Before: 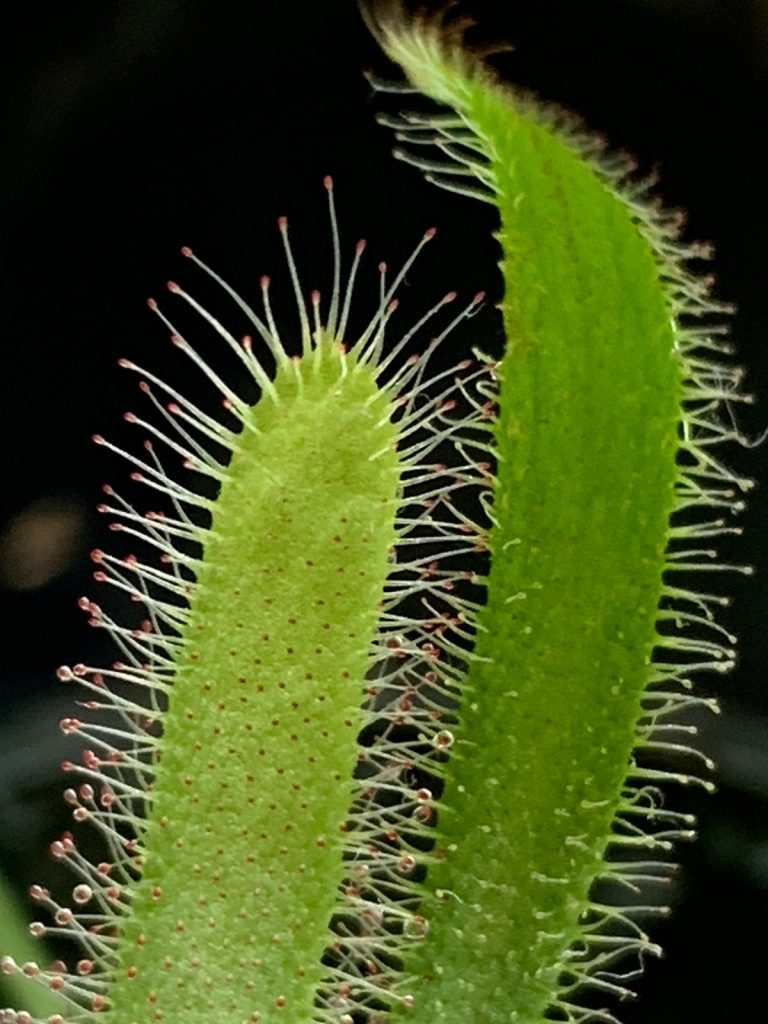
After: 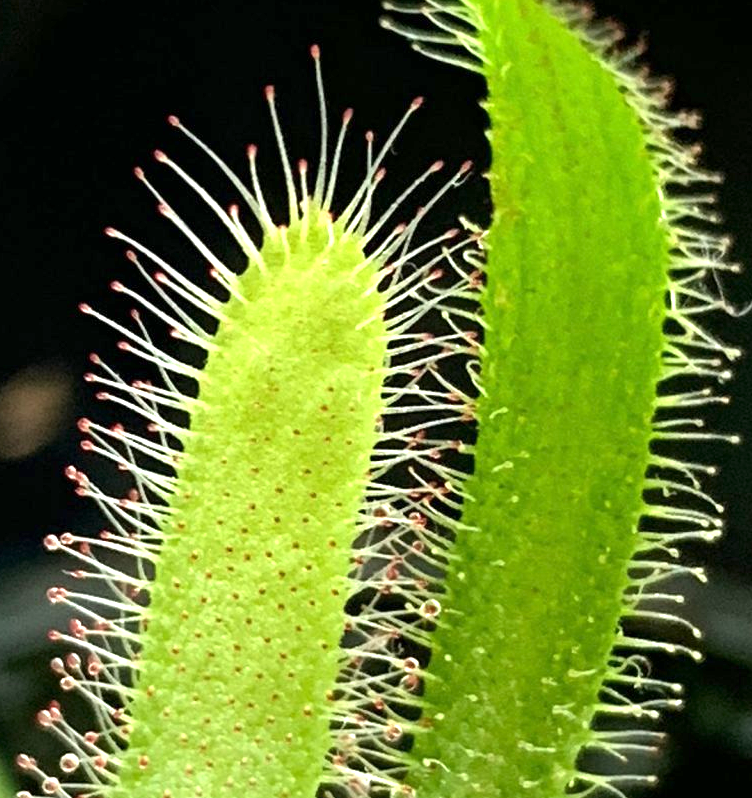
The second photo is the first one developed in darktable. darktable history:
exposure: exposure 1.137 EV, compensate highlight preservation false
crop and rotate: left 1.814%, top 12.818%, right 0.25%, bottom 9.225%
